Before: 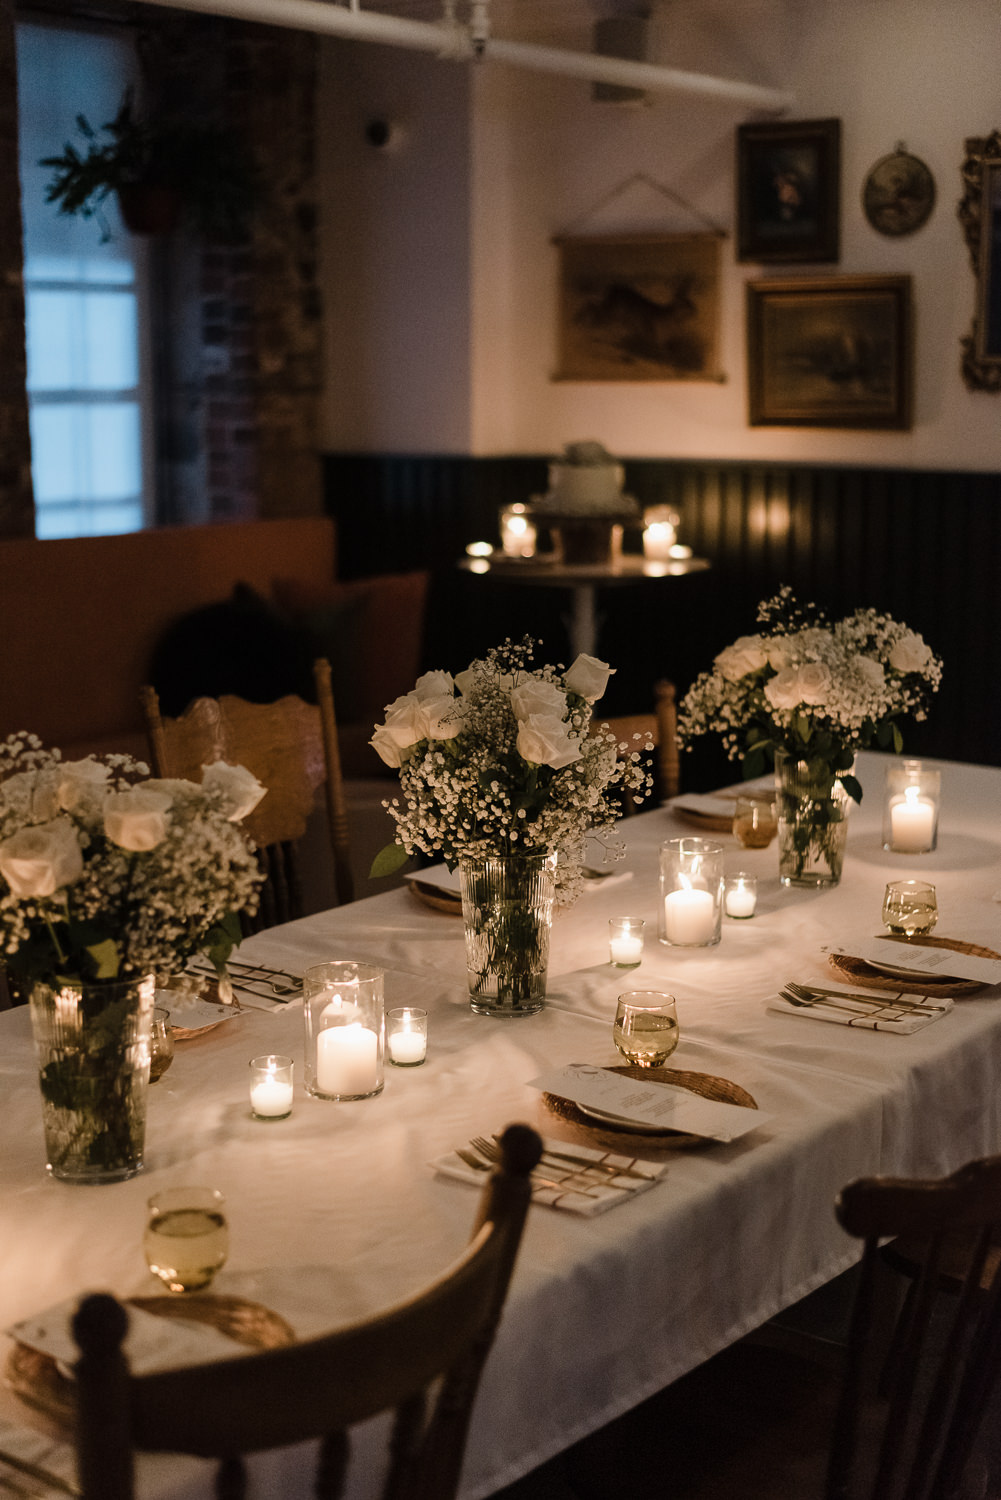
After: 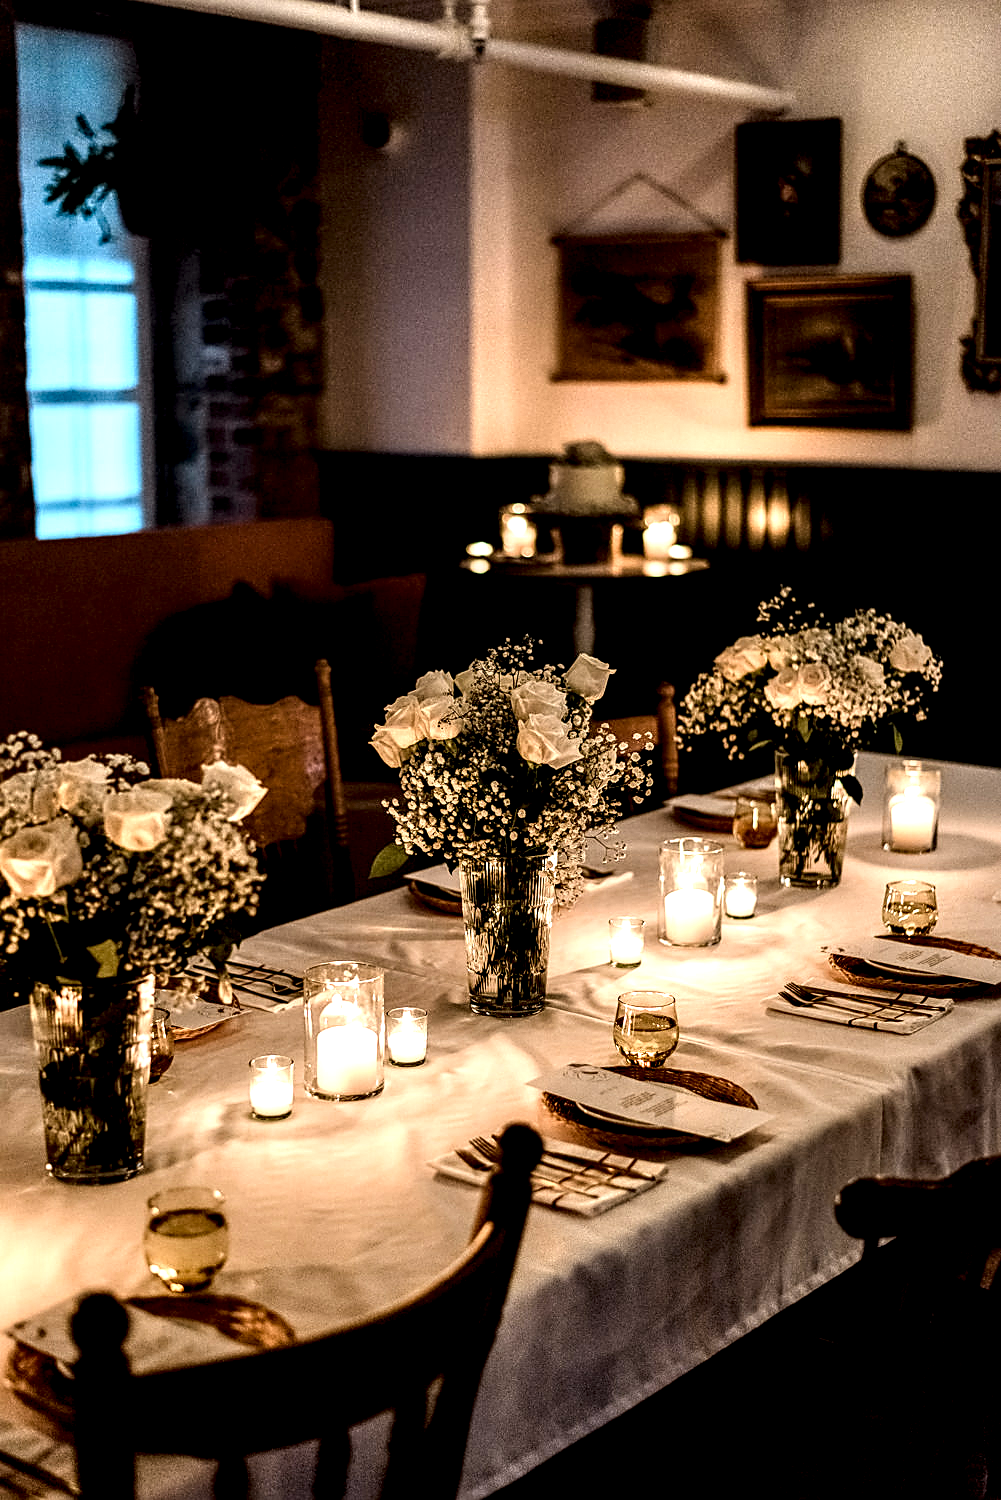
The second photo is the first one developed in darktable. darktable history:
local contrast: shadows 167%, detail 225%
tone curve: curves: ch0 [(0, 0) (0.051, 0.03) (0.096, 0.071) (0.243, 0.246) (0.461, 0.515) (0.605, 0.692) (0.761, 0.85) (0.881, 0.933) (1, 0.984)]; ch1 [(0, 0) (0.1, 0.038) (0.318, 0.243) (0.431, 0.384) (0.488, 0.475) (0.499, 0.499) (0.534, 0.546) (0.567, 0.592) (0.601, 0.632) (0.734, 0.809) (1, 1)]; ch2 [(0, 0) (0.297, 0.257) (0.414, 0.379) (0.453, 0.45) (0.479, 0.483) (0.504, 0.499) (0.52, 0.519) (0.541, 0.554) (0.614, 0.652) (0.817, 0.874) (1, 1)], color space Lab, independent channels, preserve colors none
sharpen: on, module defaults
contrast brightness saturation: contrast -0.021, brightness -0.006, saturation 0.034
